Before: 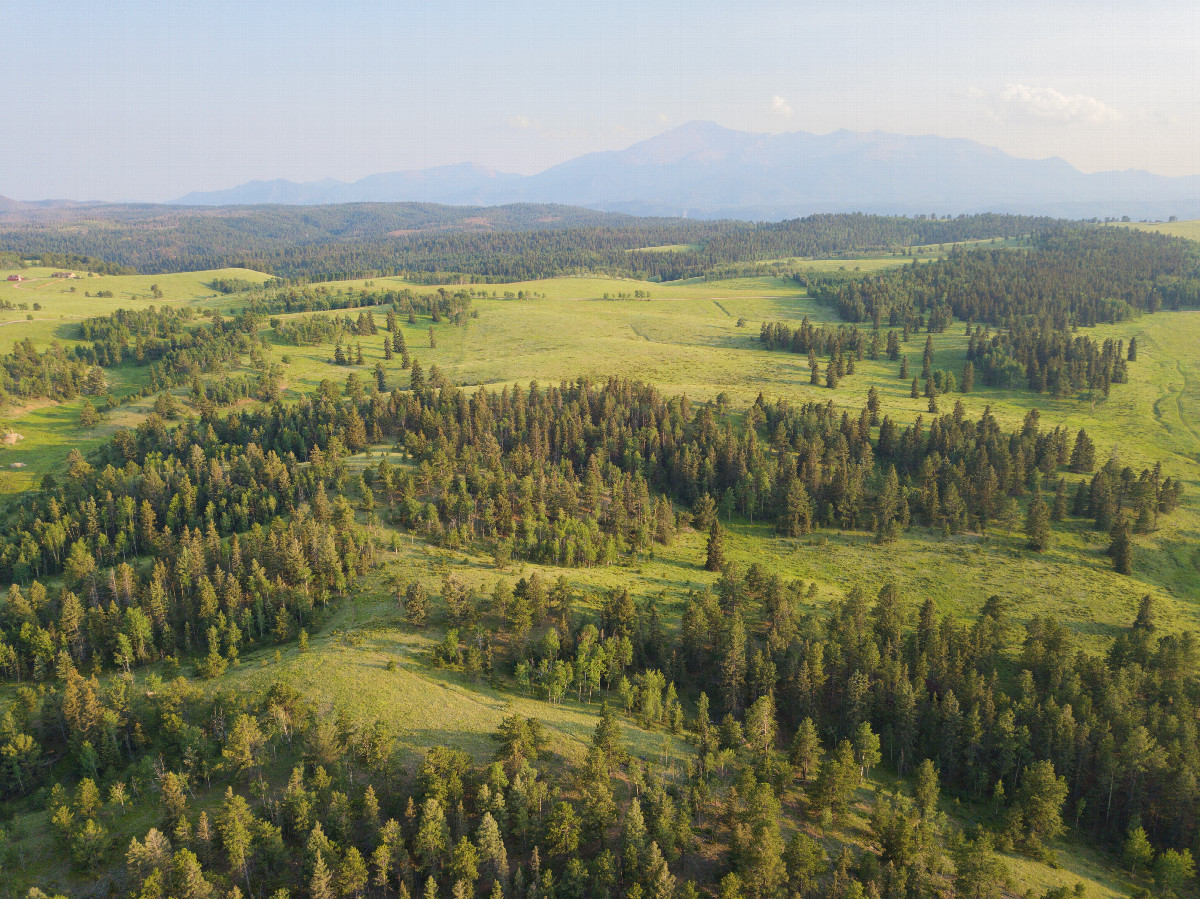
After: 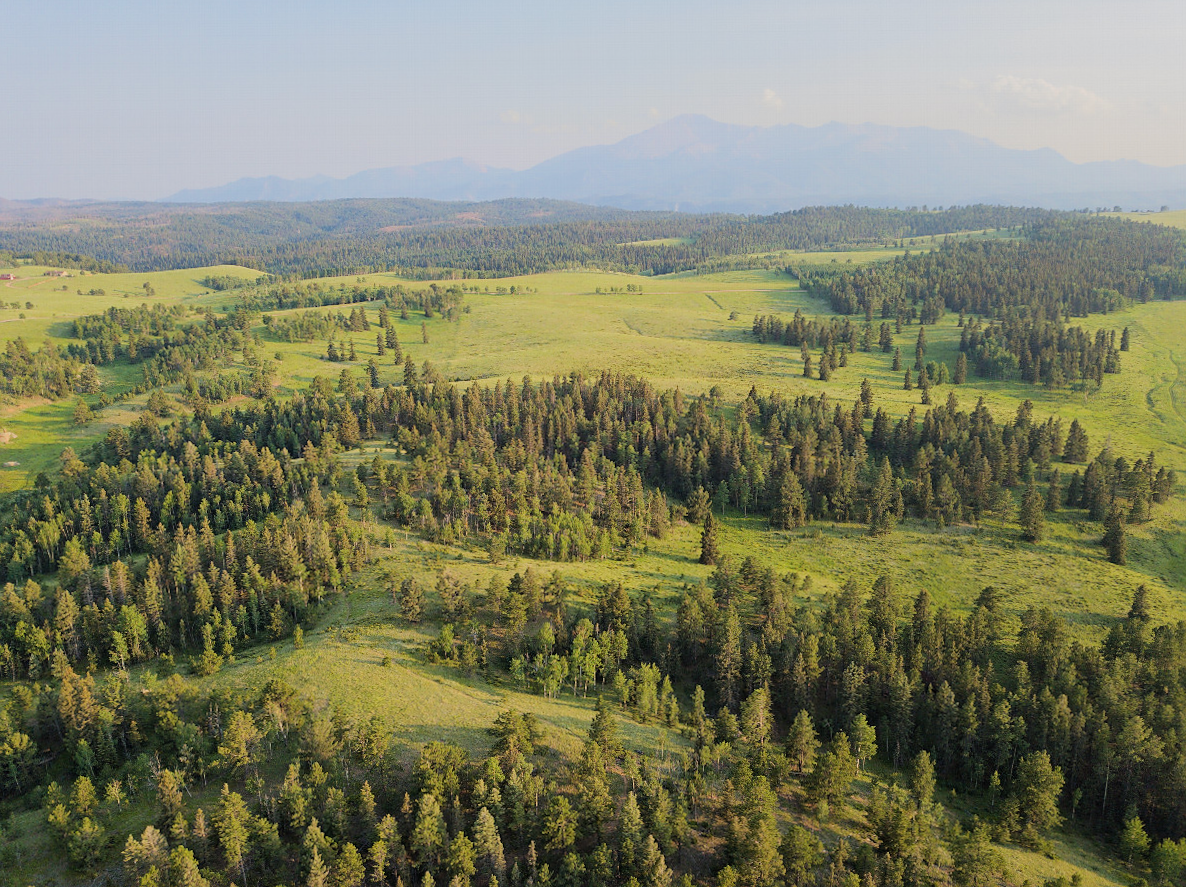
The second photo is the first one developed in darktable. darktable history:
rotate and perspective: rotation -0.45°, automatic cropping original format, crop left 0.008, crop right 0.992, crop top 0.012, crop bottom 0.988
levels: levels [0, 0.48, 0.961]
sharpen: radius 1.458, amount 0.398, threshold 1.271
filmic rgb: black relative exposure -7.65 EV, white relative exposure 4.56 EV, hardness 3.61, color science v6 (2022)
